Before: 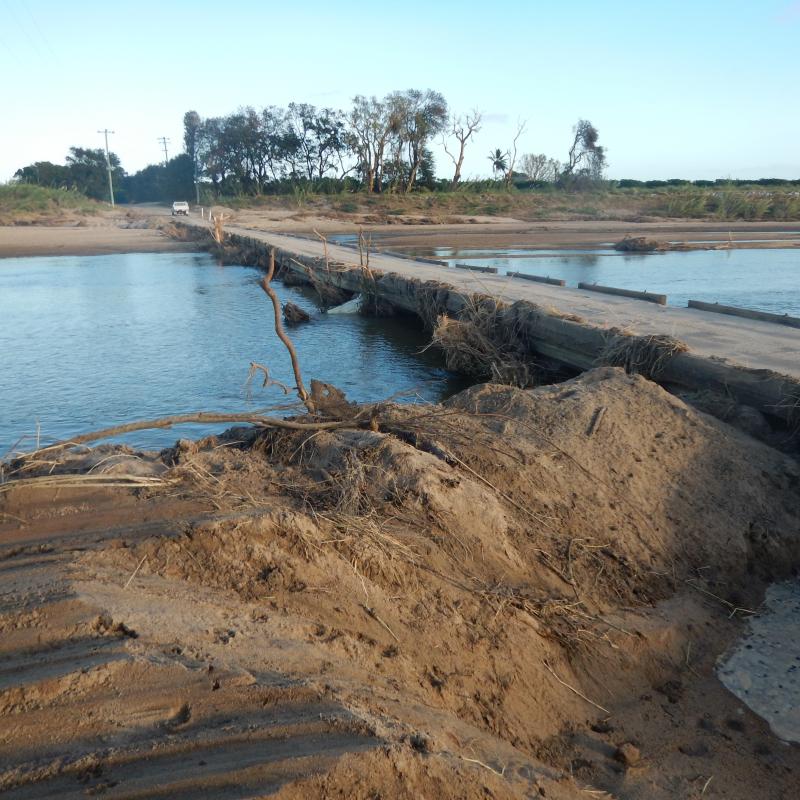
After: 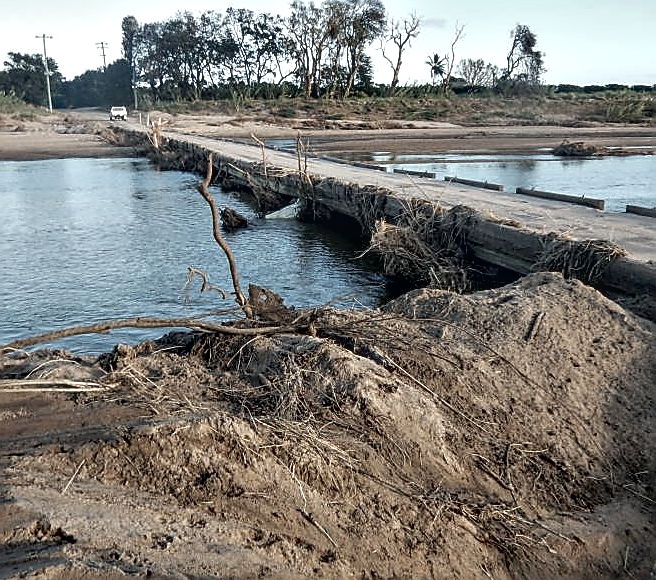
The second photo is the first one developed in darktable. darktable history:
sharpen: radius 1.373, amount 1.248, threshold 0.768
contrast equalizer: y [[0.6 ×6], [0.55 ×6], [0 ×6], [0 ×6], [0 ×6]]
crop: left 7.809%, top 11.943%, right 10.169%, bottom 15.48%
local contrast: detail 130%
contrast brightness saturation: contrast -0.065, saturation -0.394
